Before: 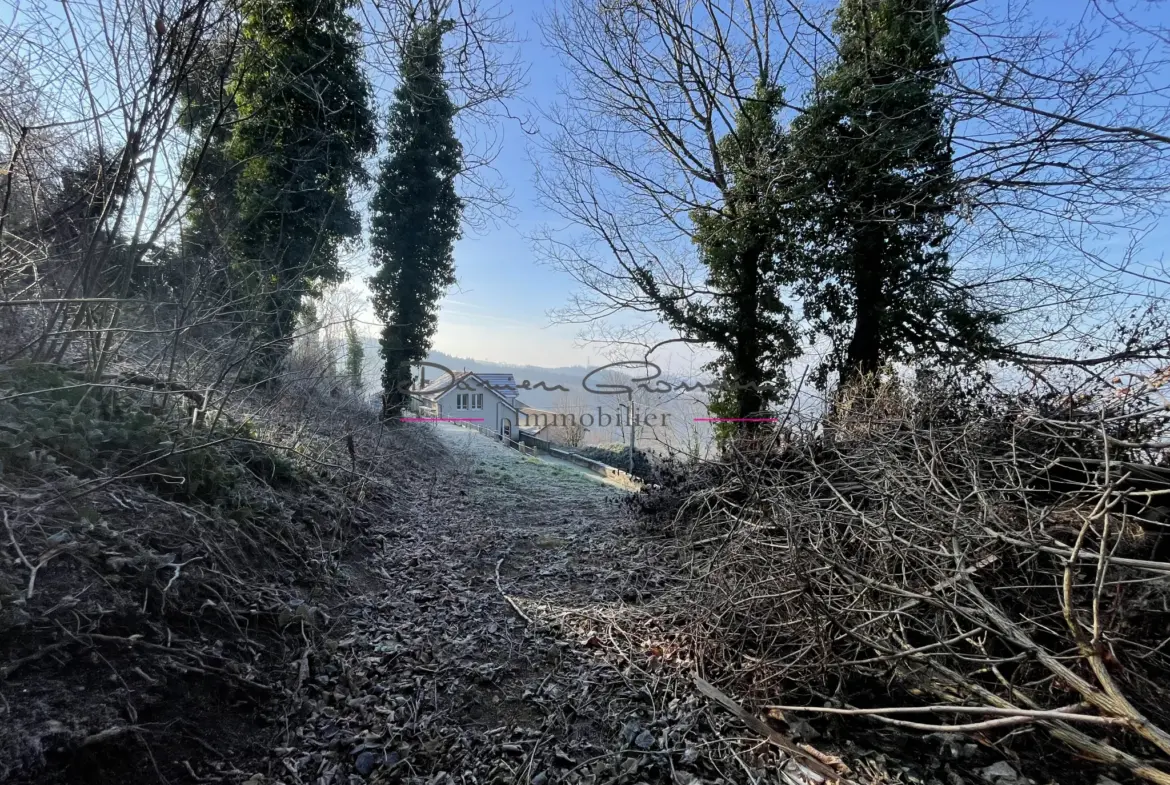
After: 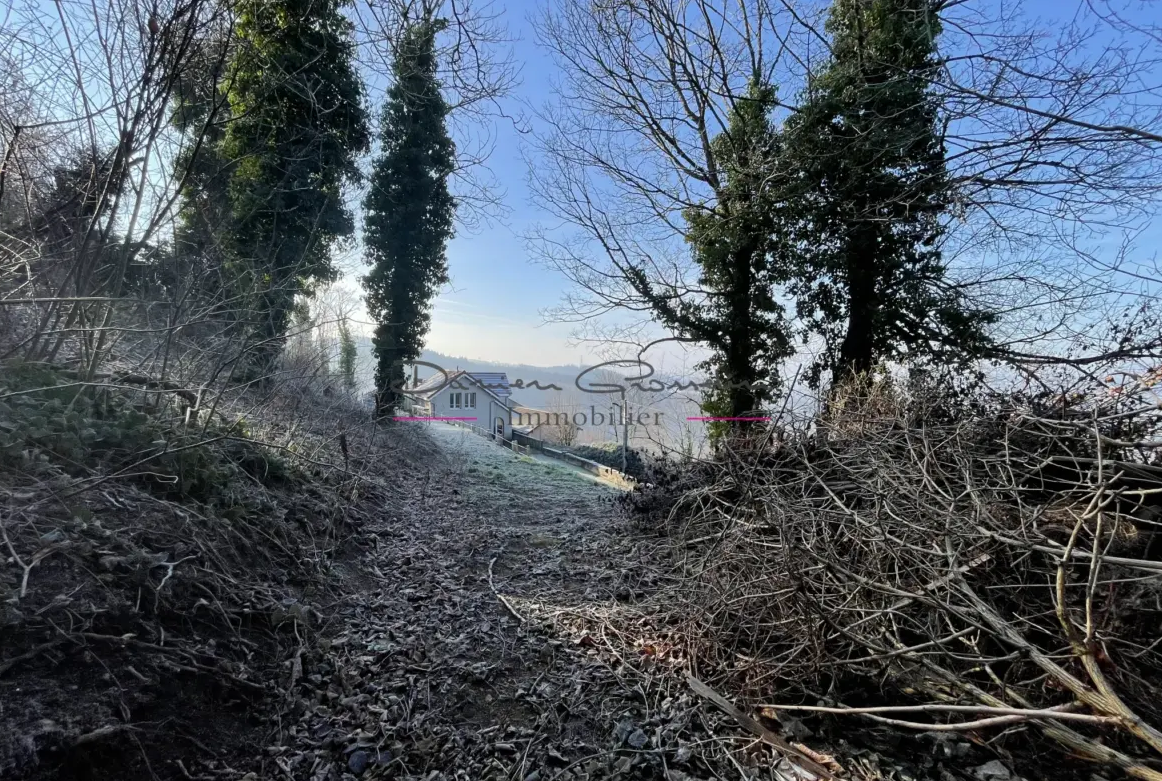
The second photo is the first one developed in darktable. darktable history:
crop and rotate: left 0.657%, top 0.225%, bottom 0.237%
color zones: curves: ch1 [(0, 0.525) (0.143, 0.556) (0.286, 0.52) (0.429, 0.5) (0.571, 0.5) (0.714, 0.5) (0.857, 0.503) (1, 0.525)]
